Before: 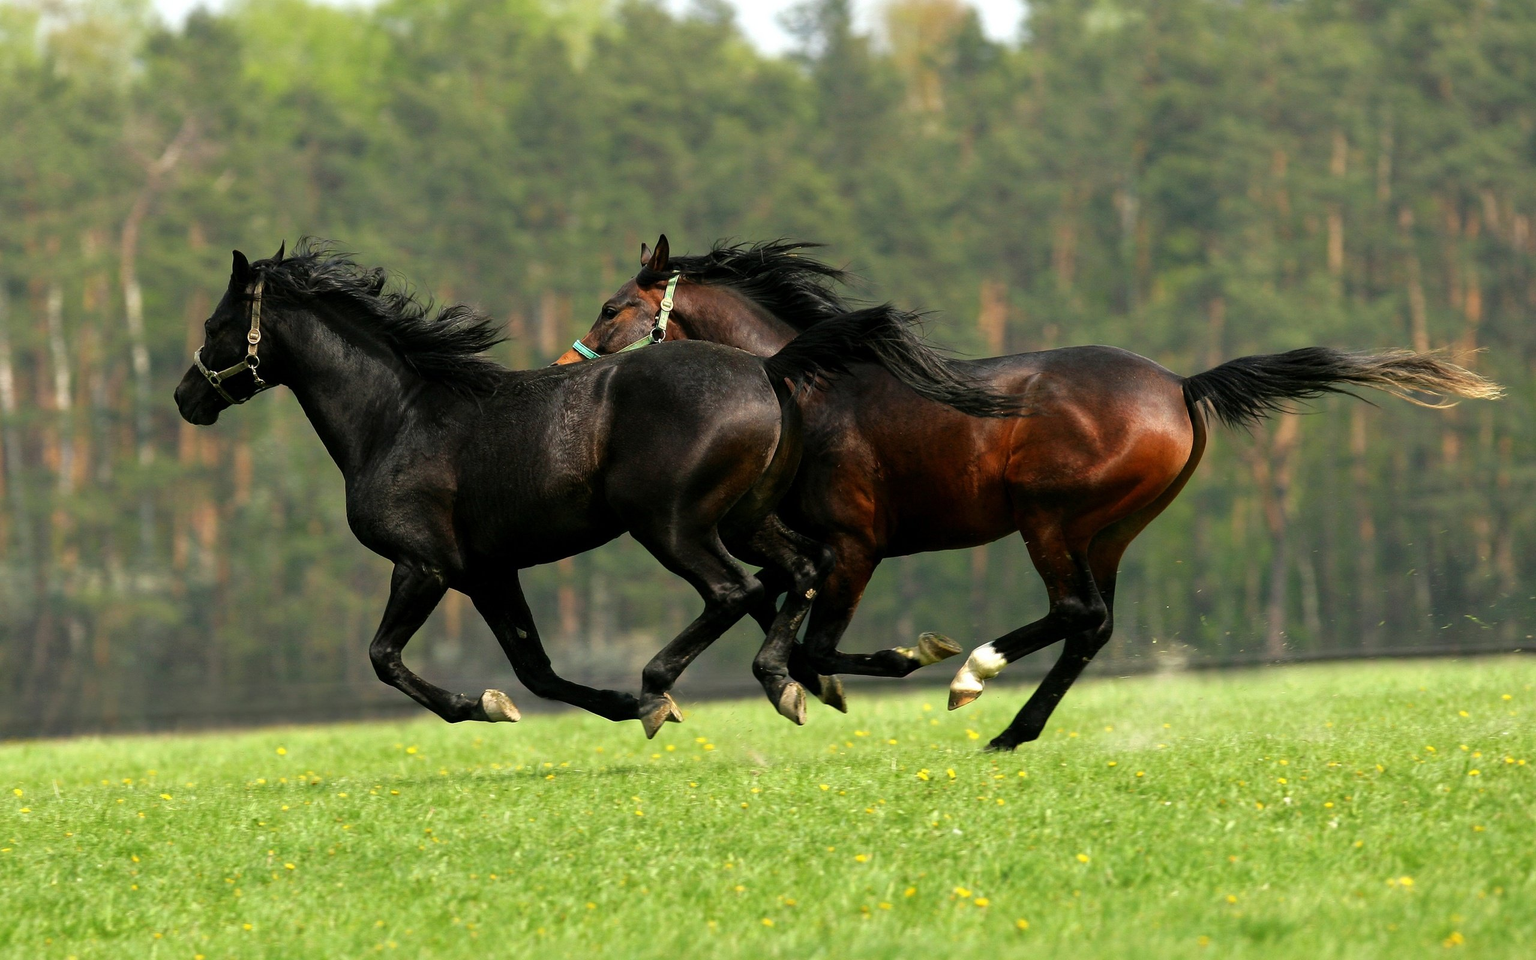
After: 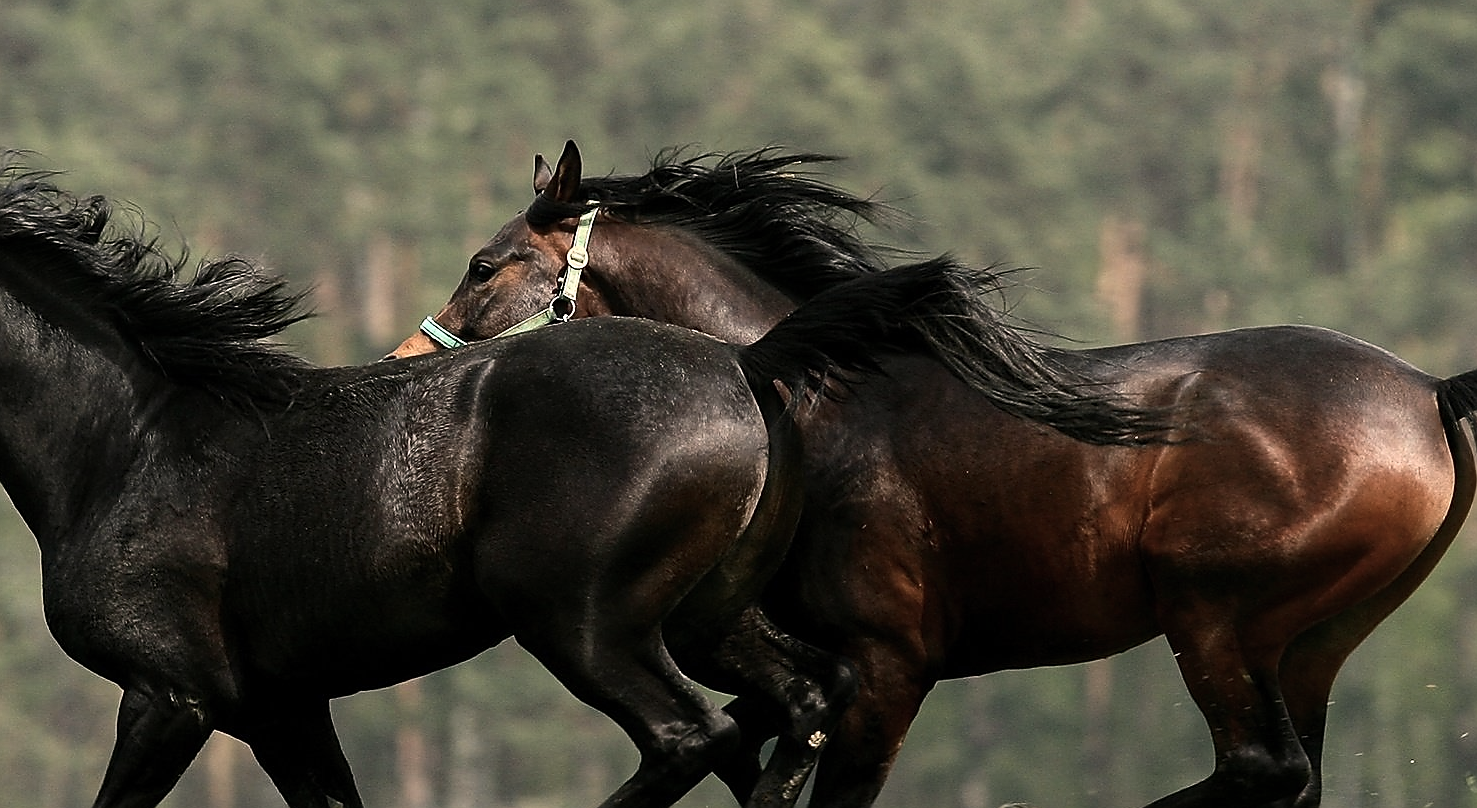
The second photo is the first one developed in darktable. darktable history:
sharpen: radius 1.348, amount 1.265, threshold 0.821
contrast brightness saturation: contrast 0.239, brightness 0.091
color correction: highlights a* 5.52, highlights b* 5.21, saturation 0.626
crop: left 20.864%, top 15.682%, right 21.426%, bottom 33.779%
